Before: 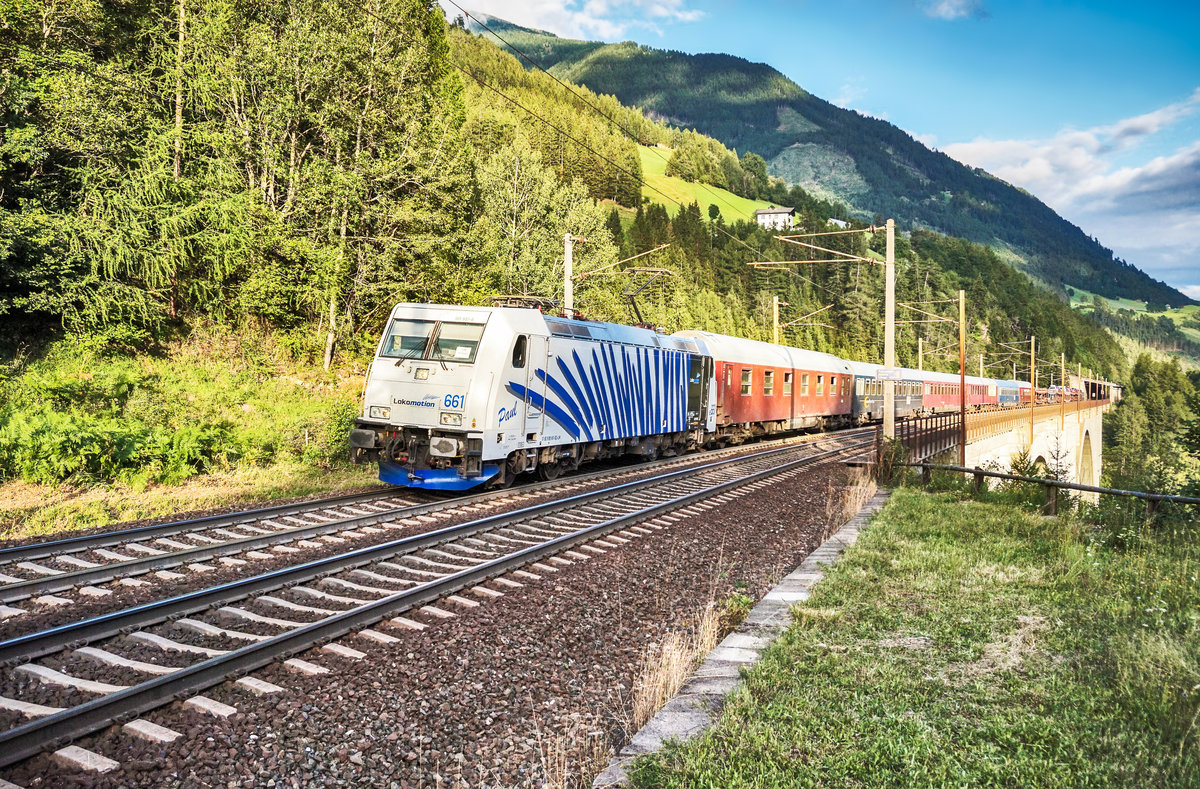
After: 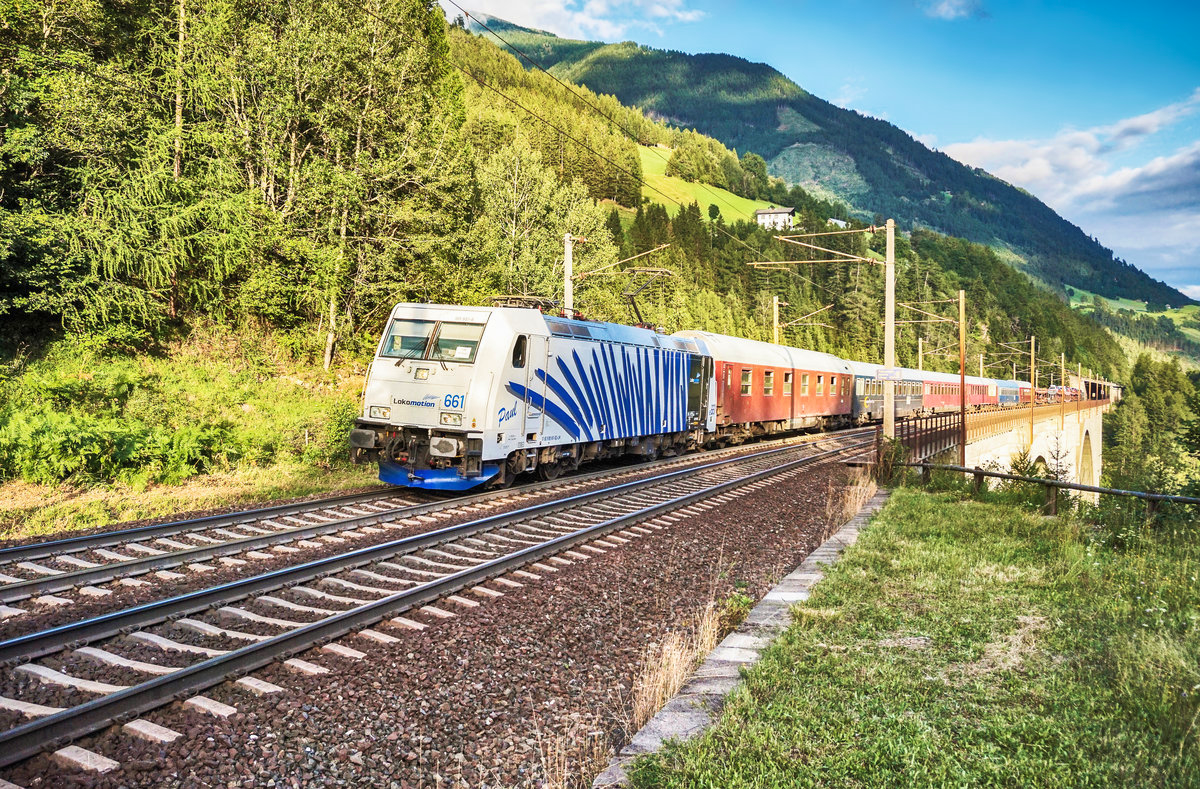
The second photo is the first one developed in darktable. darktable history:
local contrast: mode bilateral grid, contrast 100, coarseness 100, detail 93%, midtone range 0.2
velvia: on, module defaults
levels: levels [0, 0.492, 0.984]
tone equalizer: -7 EV 0.216 EV, -6 EV 0.14 EV, -5 EV 0.113 EV, -4 EV 0.03 EV, -2 EV -0.021 EV, -1 EV -0.051 EV, +0 EV -0.062 EV
